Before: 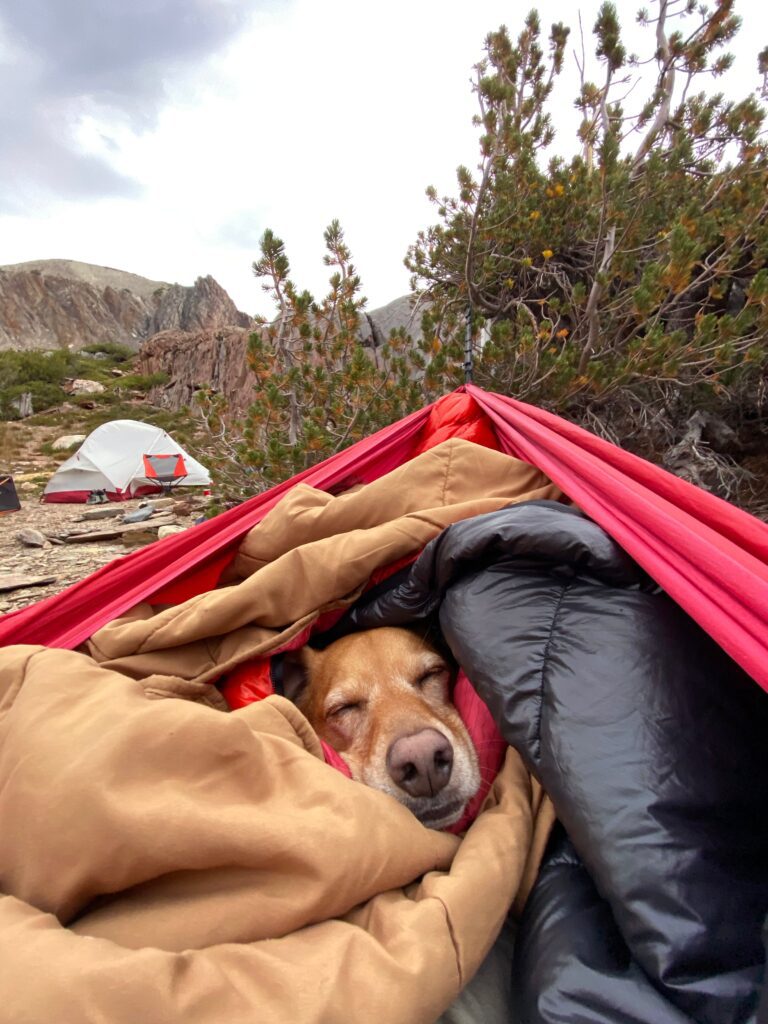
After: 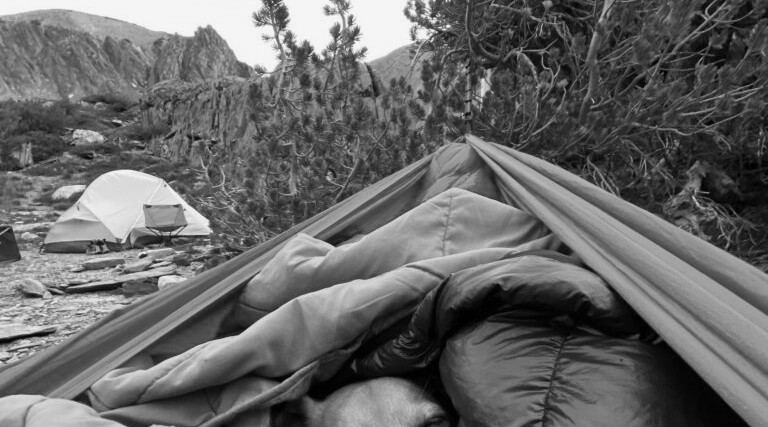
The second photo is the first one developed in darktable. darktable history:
crop and rotate: top 24.424%, bottom 33.806%
color calibration: output gray [0.267, 0.423, 0.261, 0], illuminant same as pipeline (D50), adaptation XYZ, x 0.347, y 0.358, temperature 5018.74 K
contrast brightness saturation: contrast 0.102, brightness 0.017, saturation 0.015
